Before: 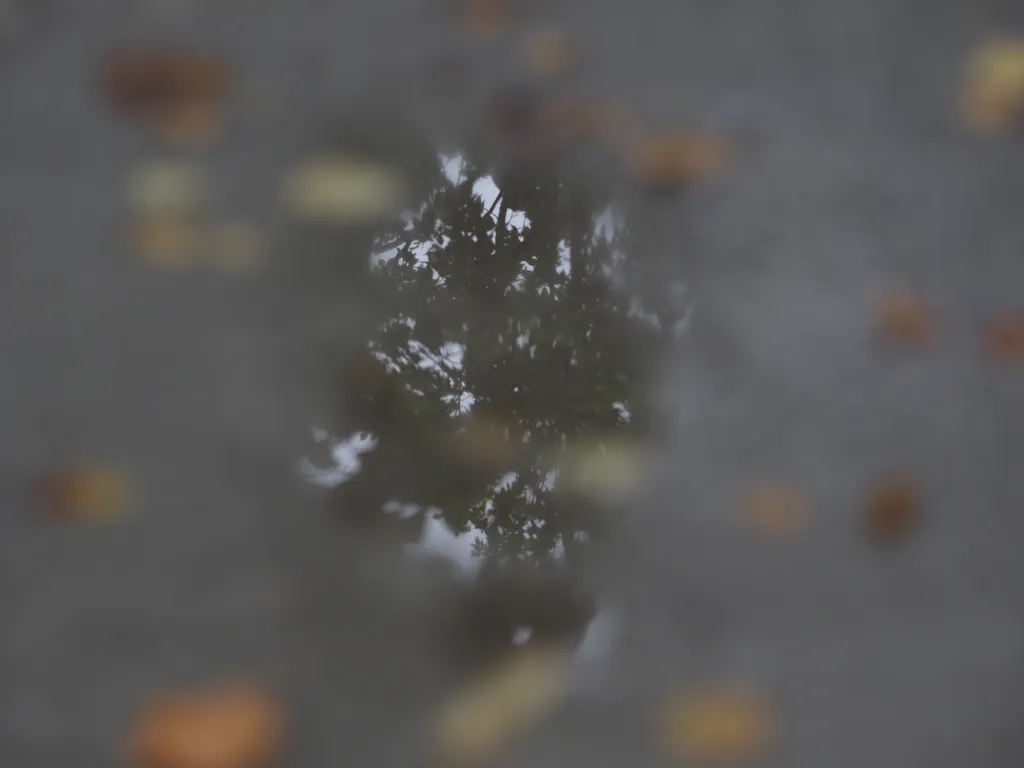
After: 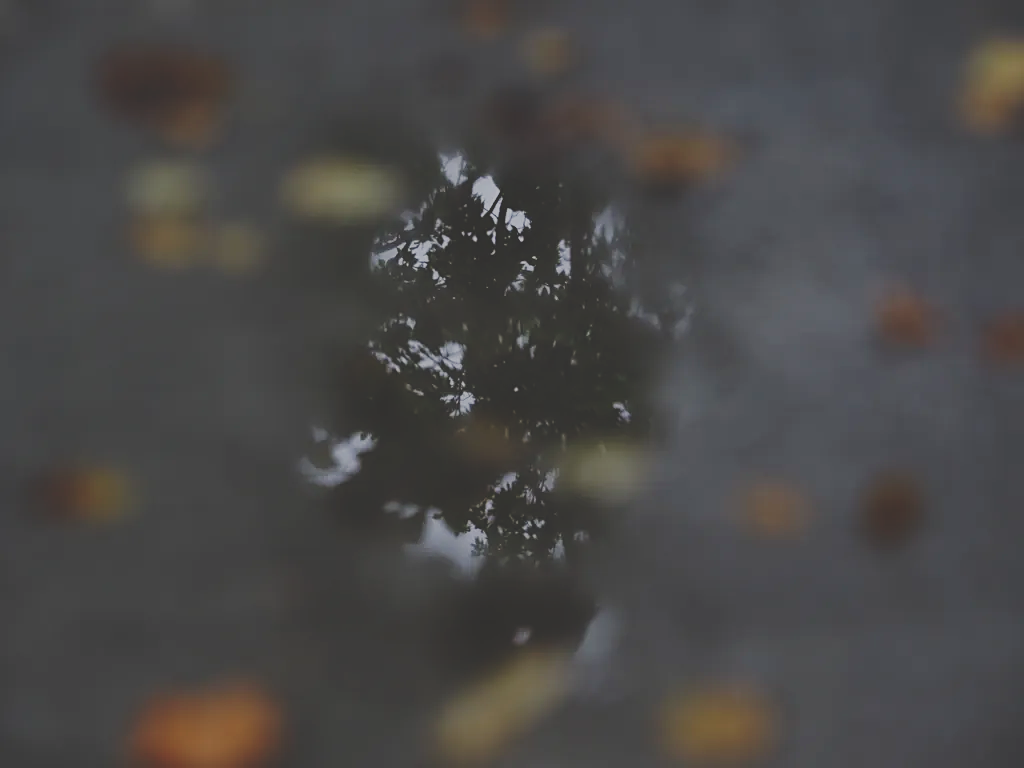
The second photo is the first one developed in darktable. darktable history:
exposure: black level correction -0.018, exposure -1.012 EV, compensate exposure bias true, compensate highlight preservation false
sharpen: on, module defaults
tone curve: curves: ch0 [(0, 0) (0.003, 0.169) (0.011, 0.169) (0.025, 0.169) (0.044, 0.173) (0.069, 0.178) (0.1, 0.183) (0.136, 0.185) (0.177, 0.197) (0.224, 0.227) (0.277, 0.292) (0.335, 0.391) (0.399, 0.491) (0.468, 0.592) (0.543, 0.672) (0.623, 0.734) (0.709, 0.785) (0.801, 0.844) (0.898, 0.893) (1, 1)], preserve colors none
